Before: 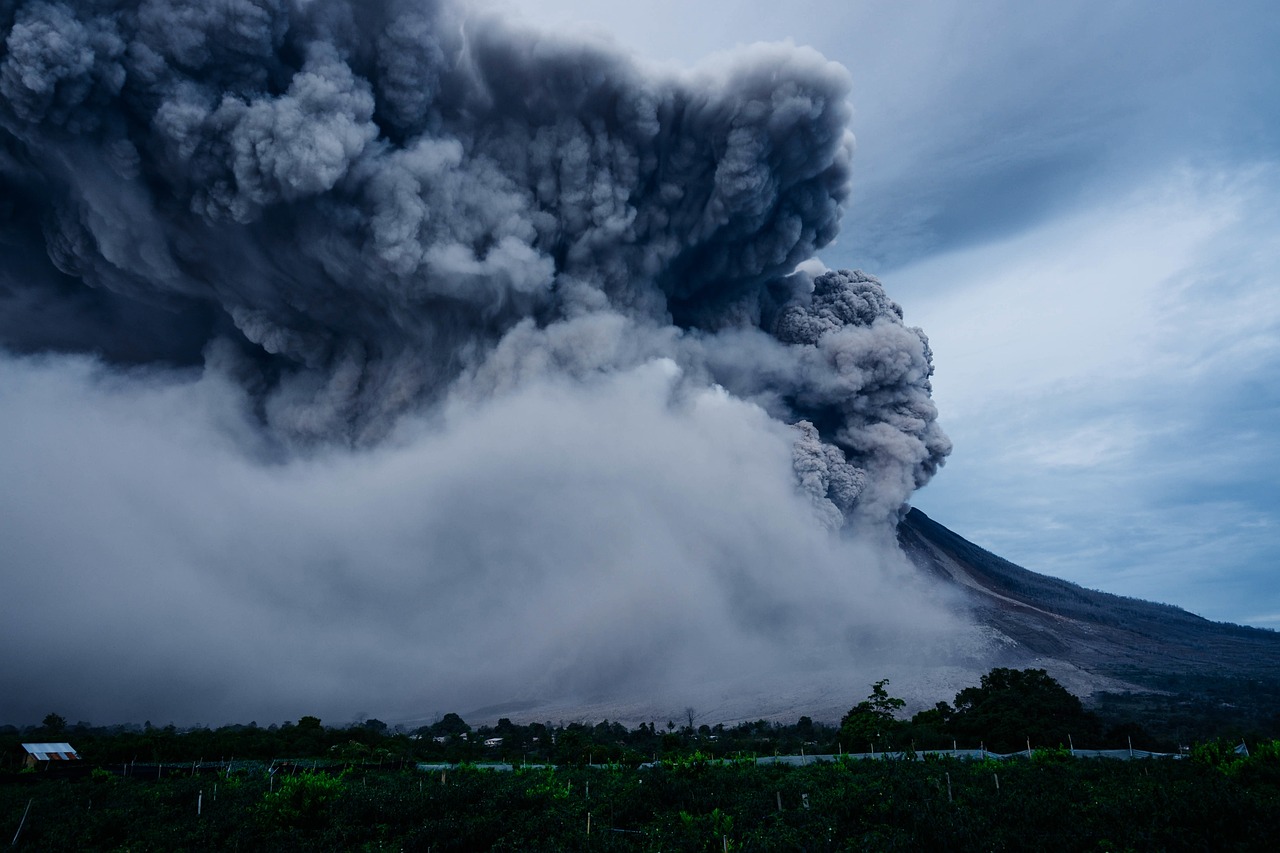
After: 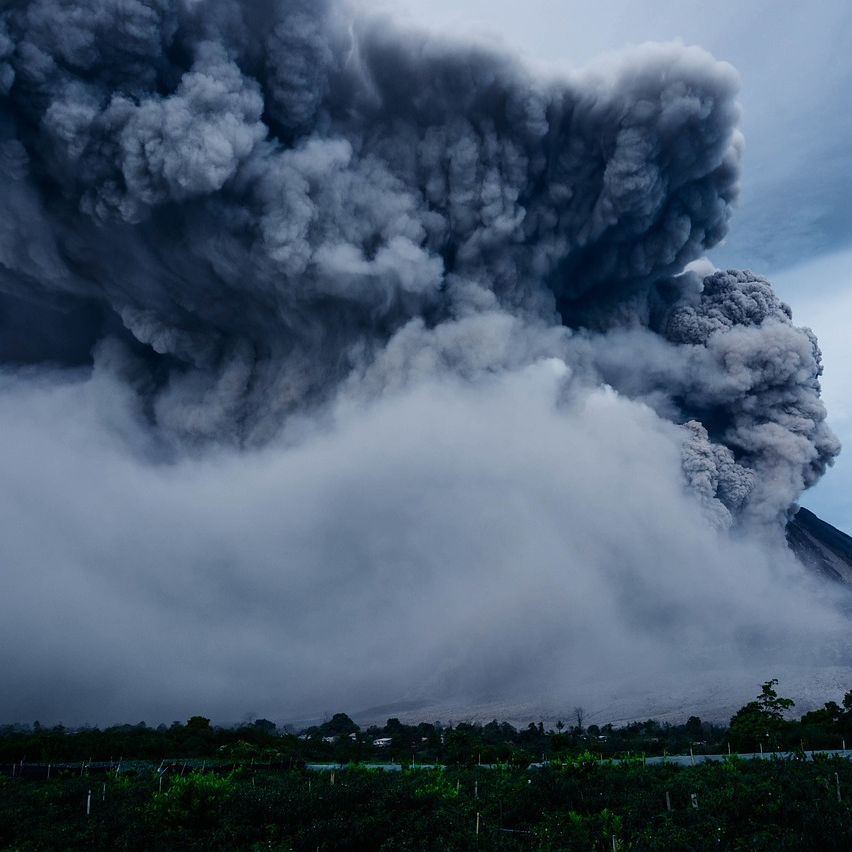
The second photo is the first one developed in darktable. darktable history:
crop and rotate: left 8.716%, right 24.721%
